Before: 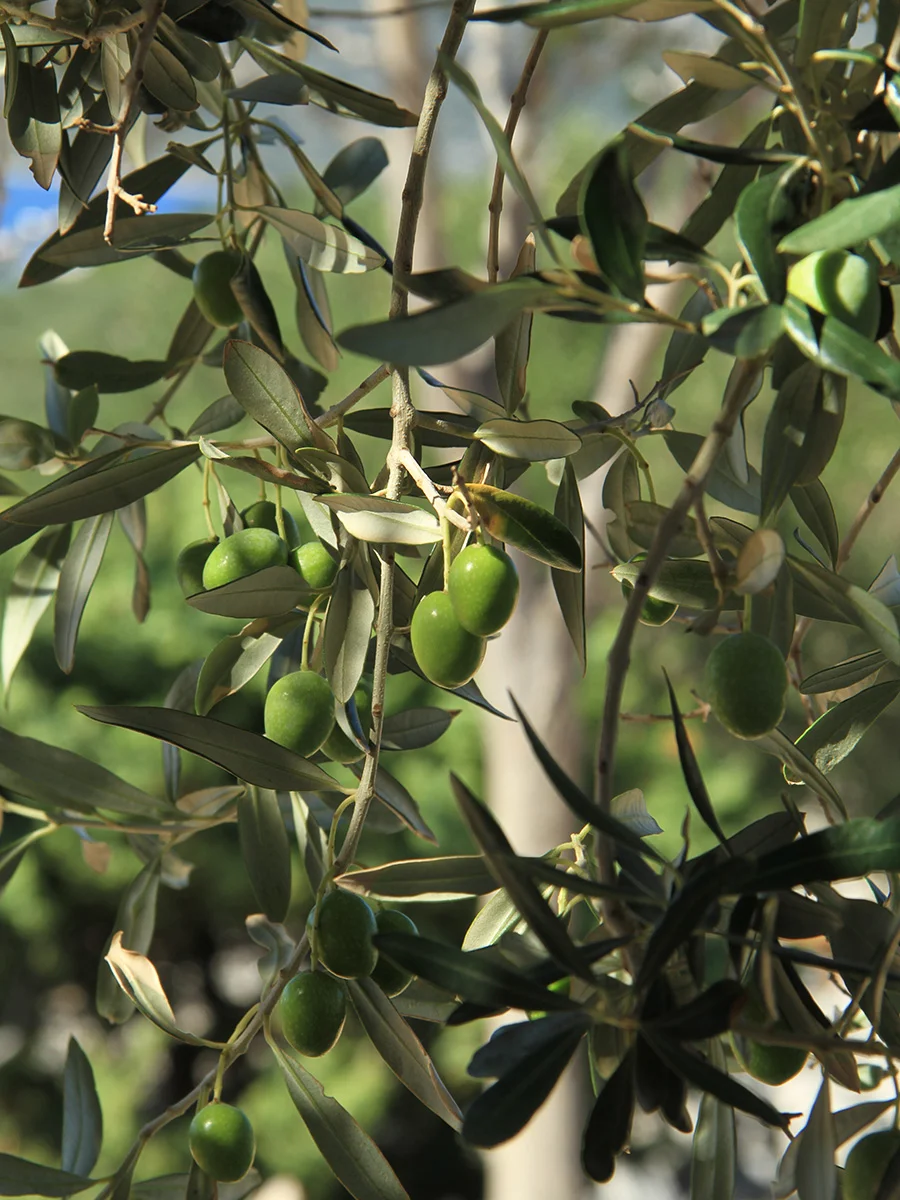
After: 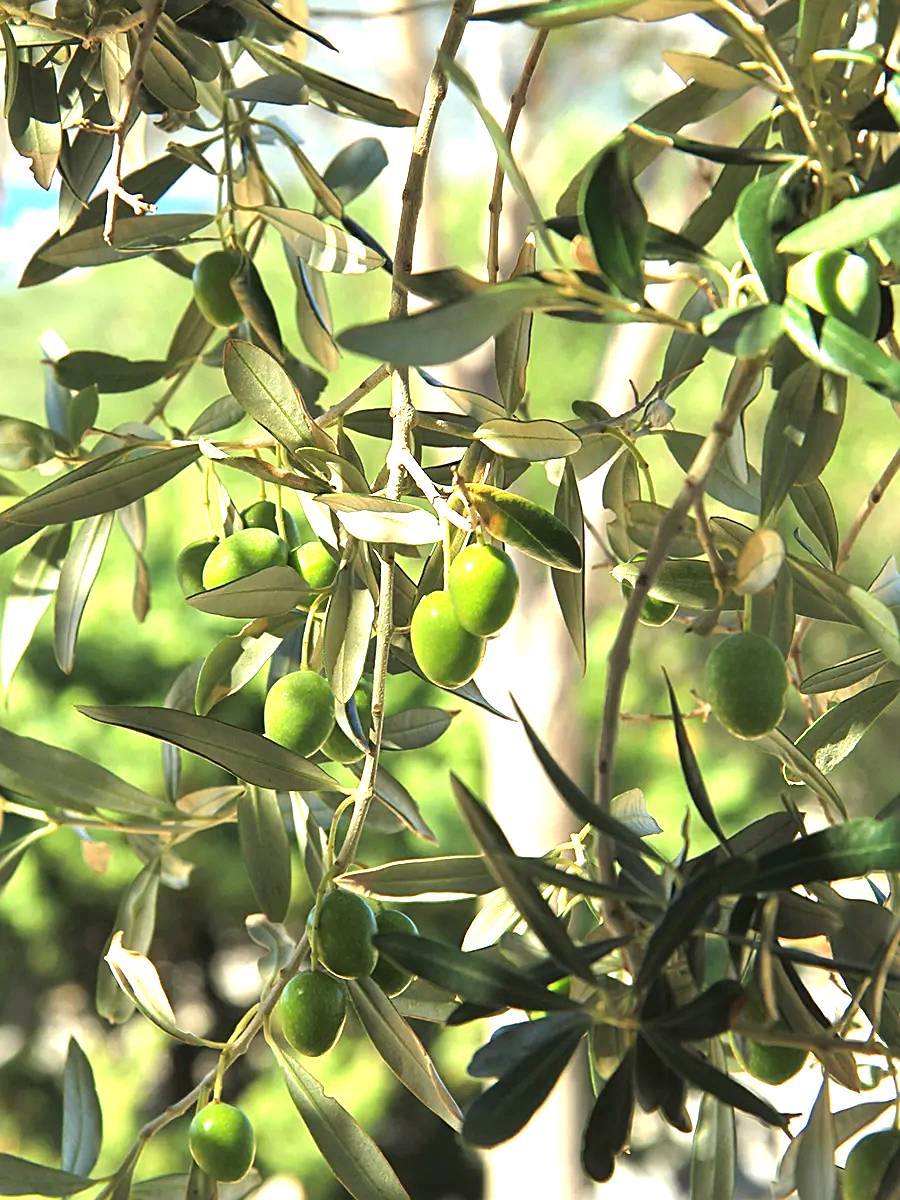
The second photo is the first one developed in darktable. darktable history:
exposure: black level correction 0, exposure 1.589 EV, compensate exposure bias true, compensate highlight preservation false
color correction: highlights a* 0.571, highlights b* 2.86, saturation 1.1
sharpen: on, module defaults
